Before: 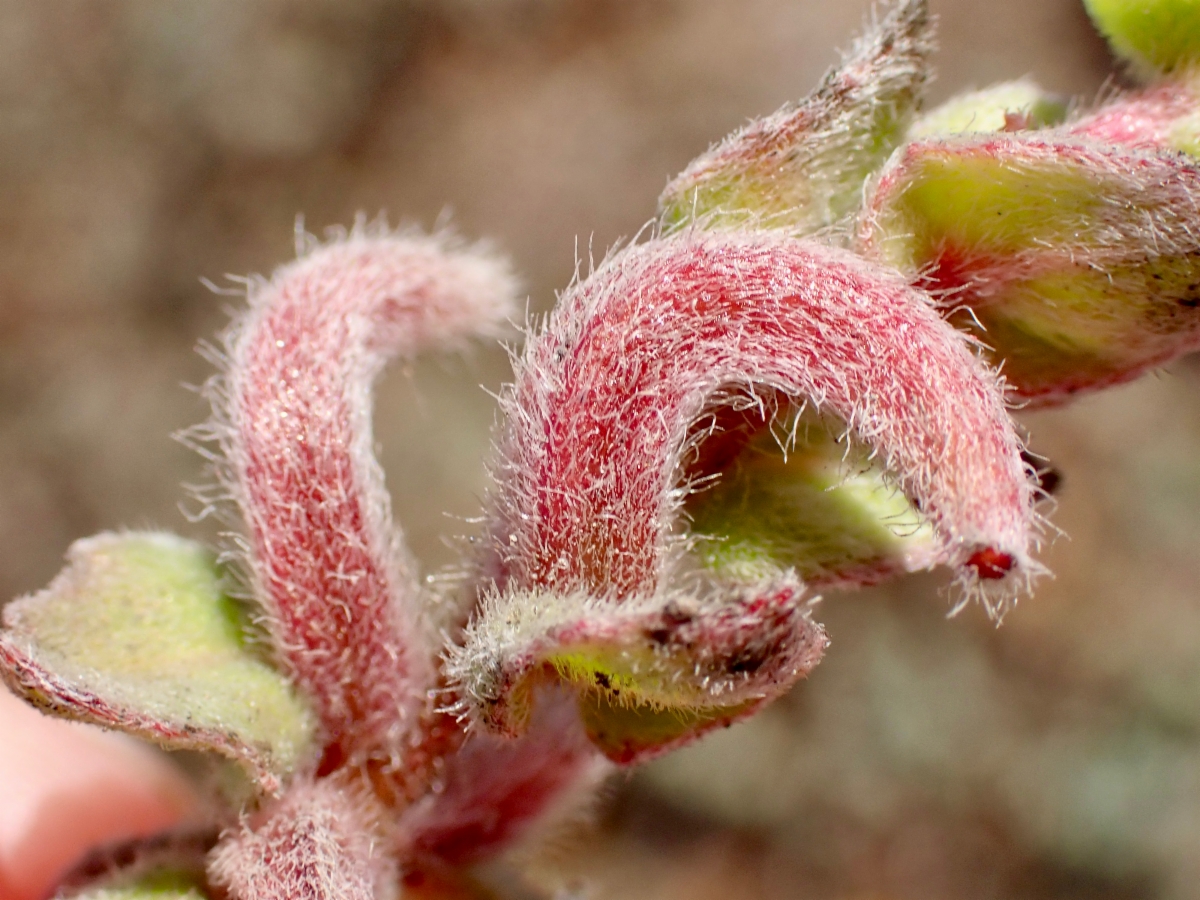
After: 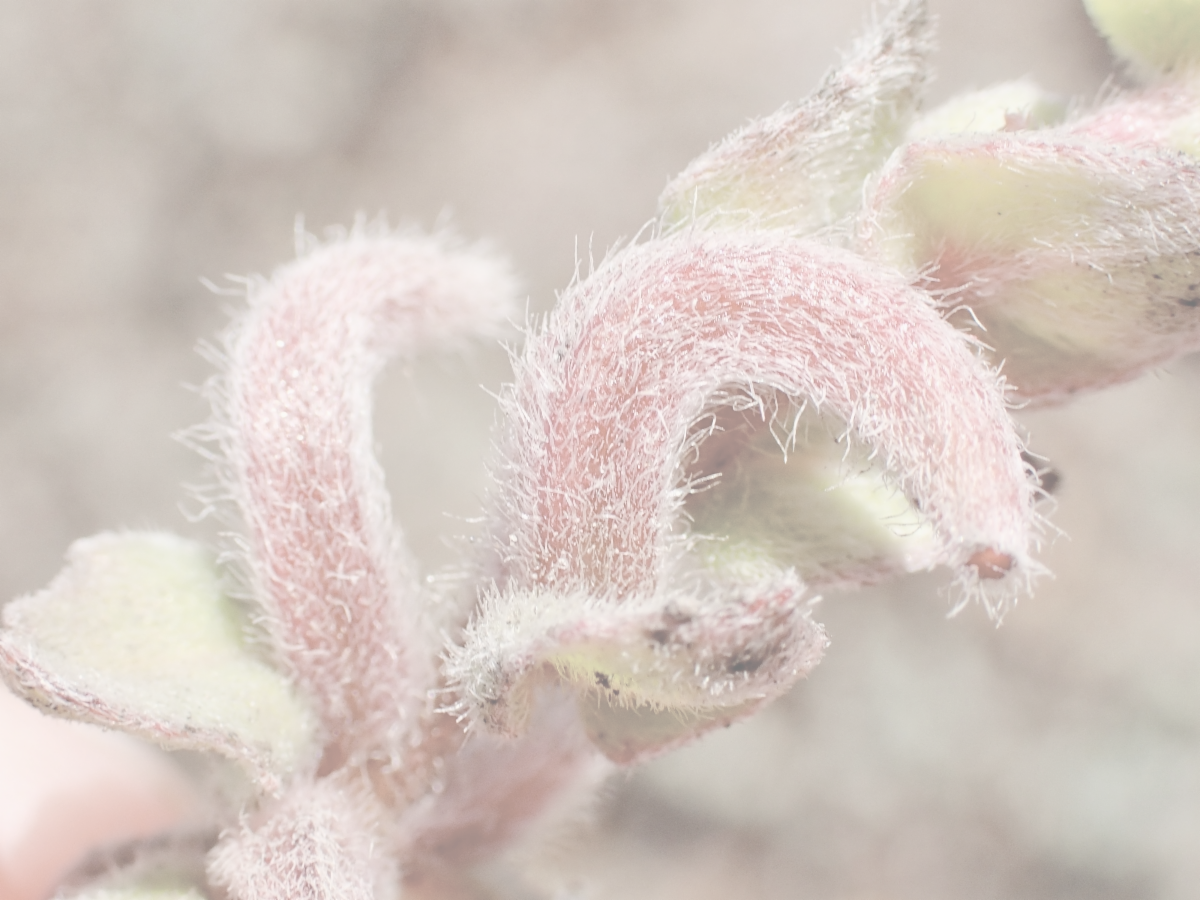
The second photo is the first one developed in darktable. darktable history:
tone equalizer: edges refinement/feathering 500, mask exposure compensation -1.57 EV, preserve details no
contrast brightness saturation: contrast -0.33, brightness 0.734, saturation -0.775
exposure: black level correction -0.002, exposure 0.713 EV, compensate highlight preservation false
